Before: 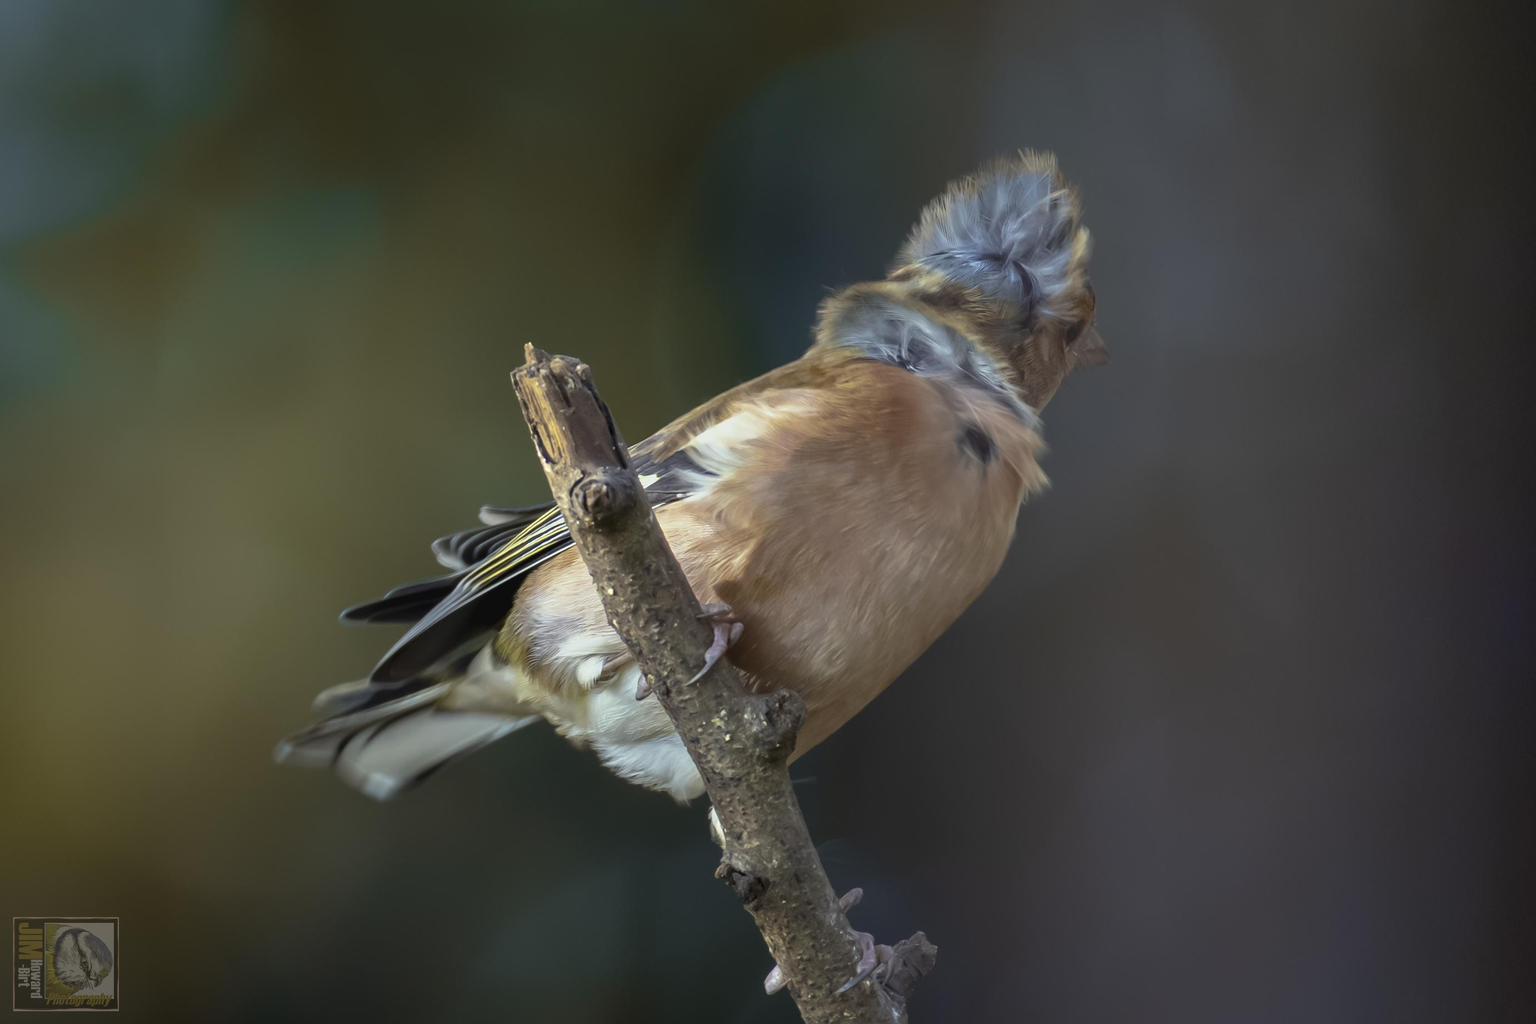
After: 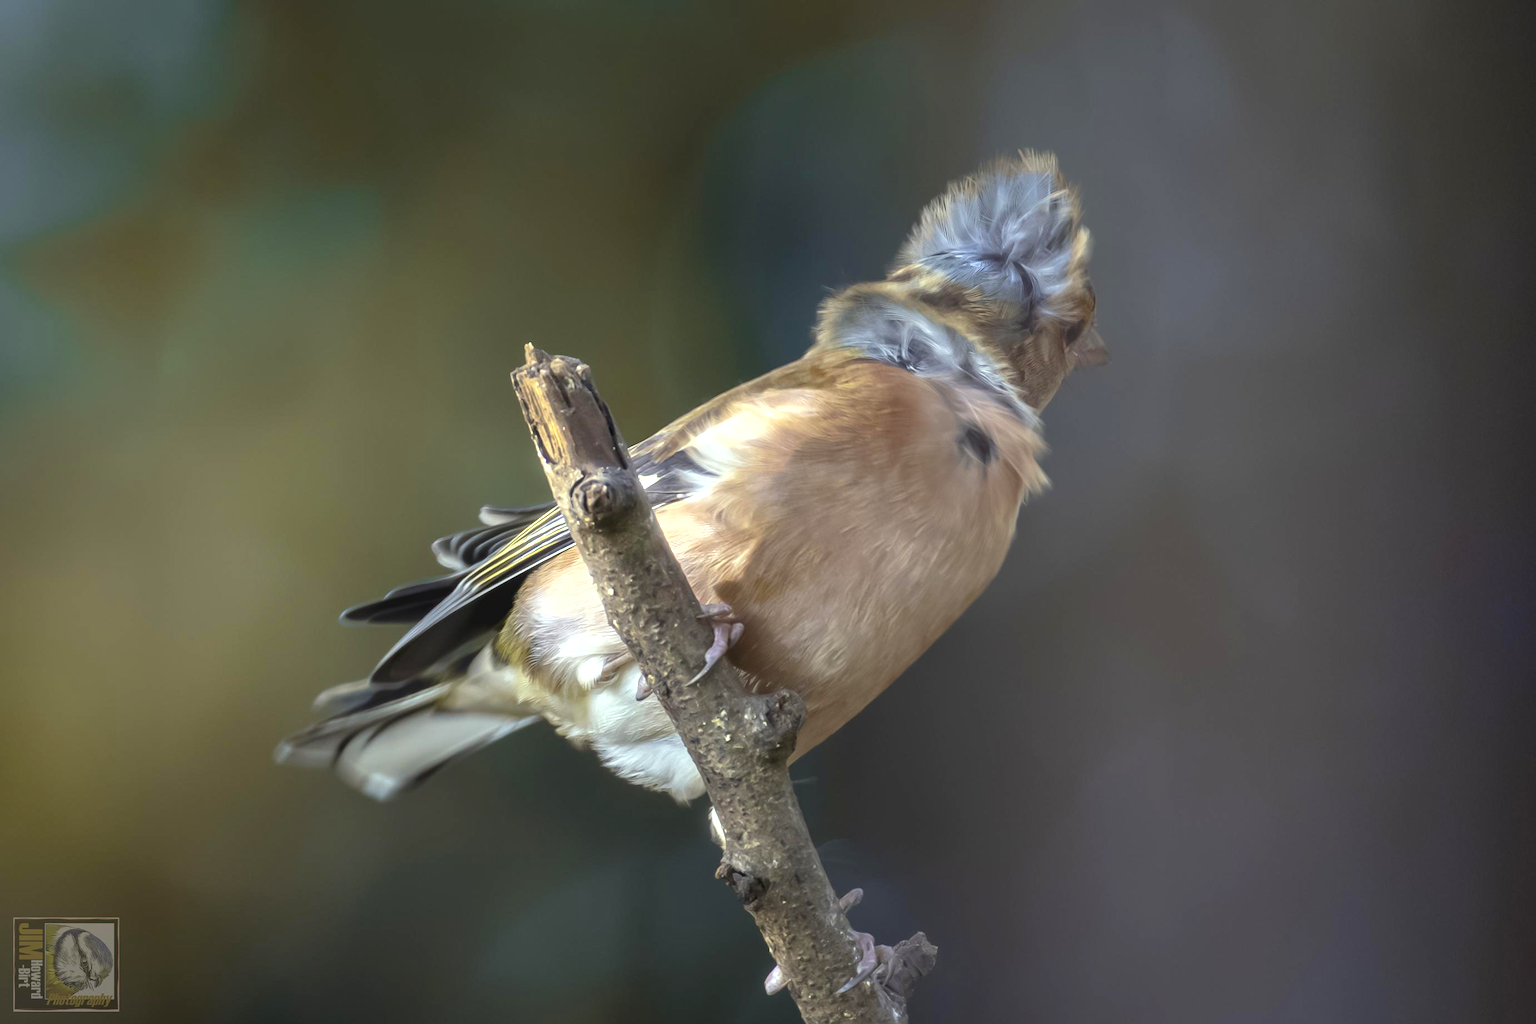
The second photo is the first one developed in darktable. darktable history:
bloom: size 3%, threshold 100%, strength 0%
exposure: black level correction 0, exposure 0.7 EV, compensate exposure bias true, compensate highlight preservation false
